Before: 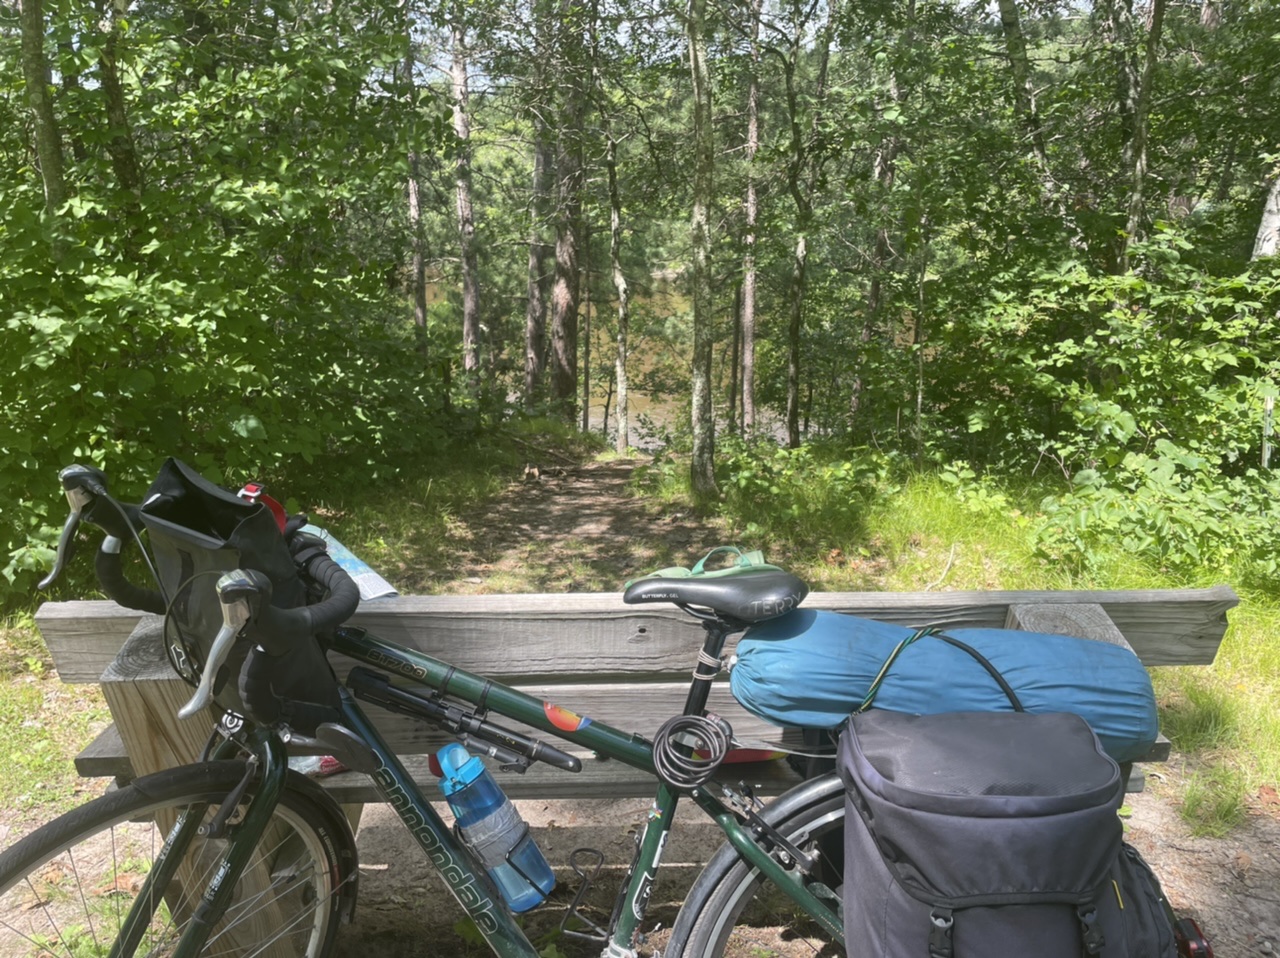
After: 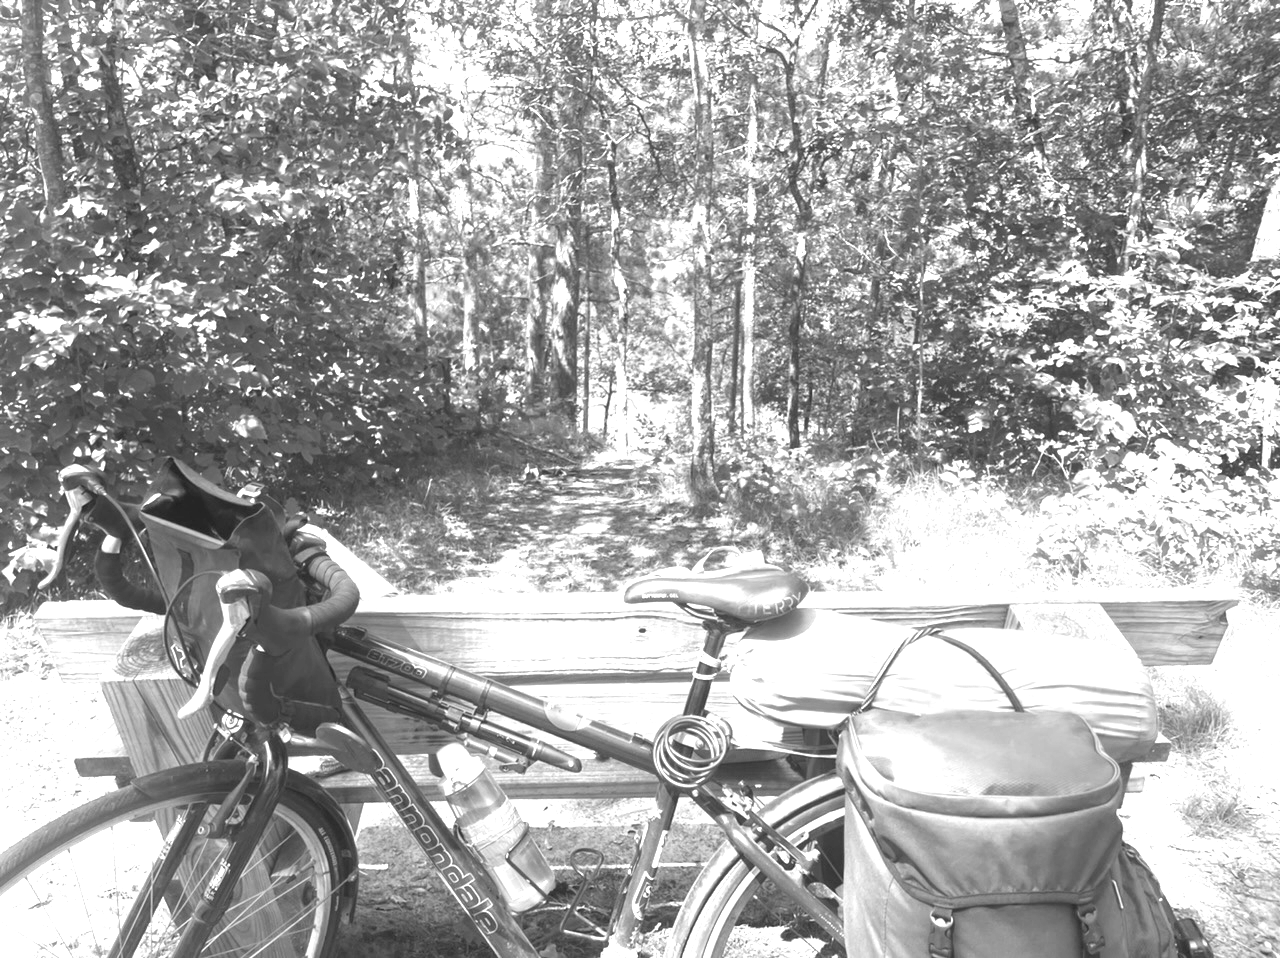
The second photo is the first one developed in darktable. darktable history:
color calibration: output gray [0.21, 0.42, 0.37, 0], gray › normalize channels true, illuminant custom, x 0.379, y 0.48, temperature 4447.44 K, gamut compression 0.019
exposure: black level correction 0.001, exposure 1.398 EV, compensate highlight preservation false
